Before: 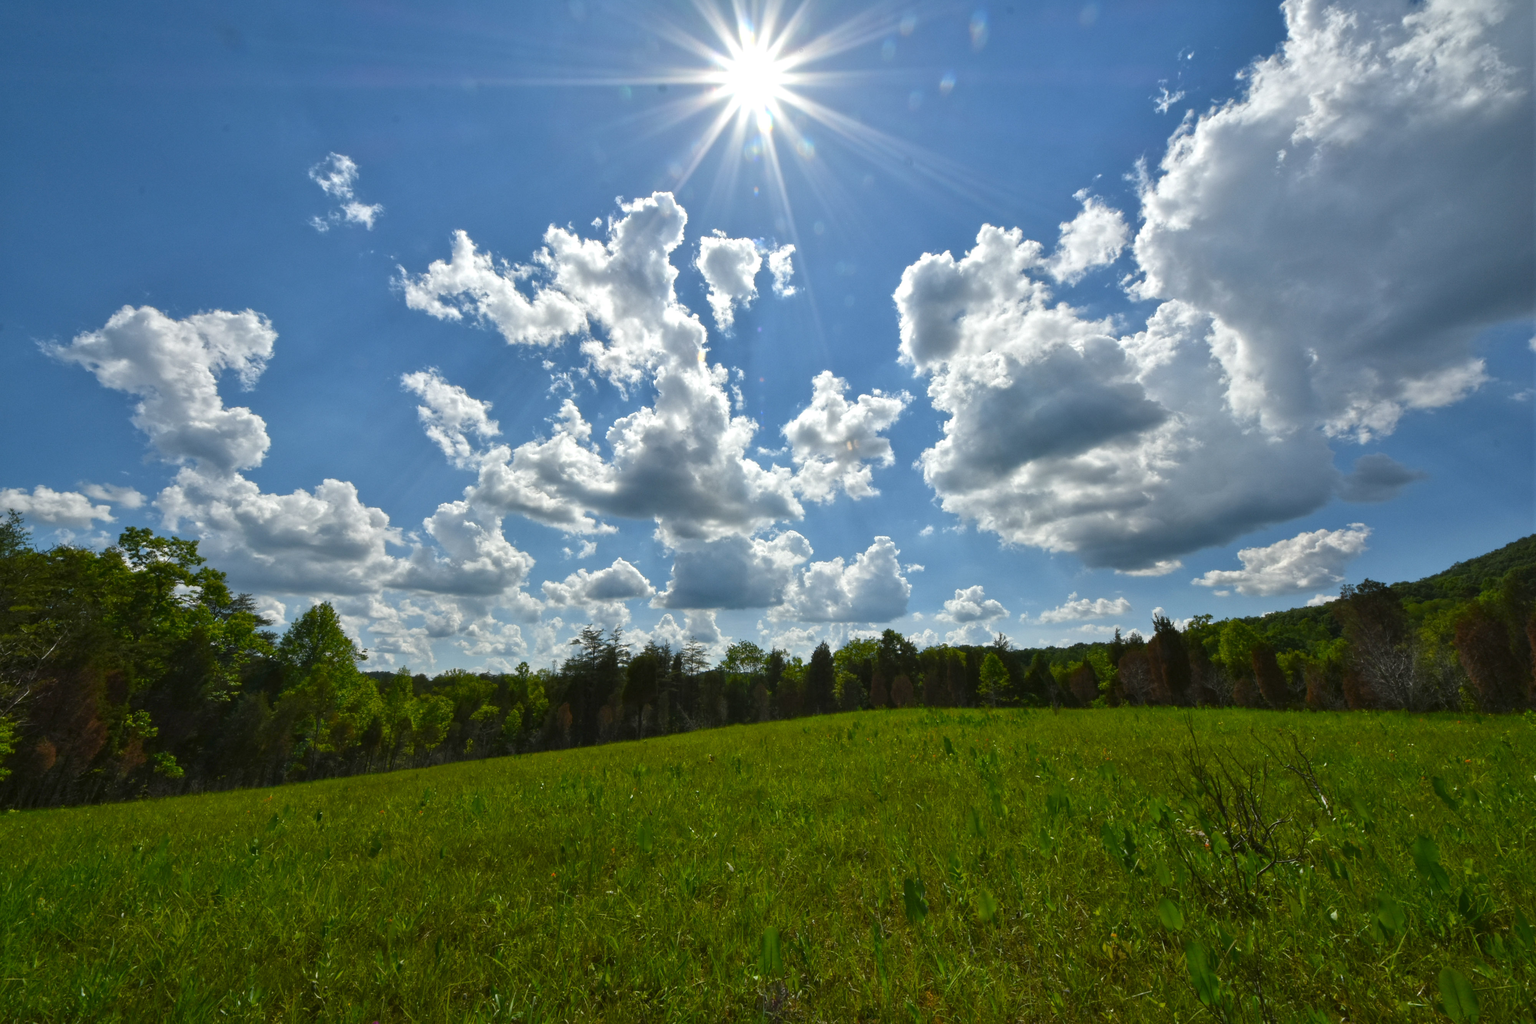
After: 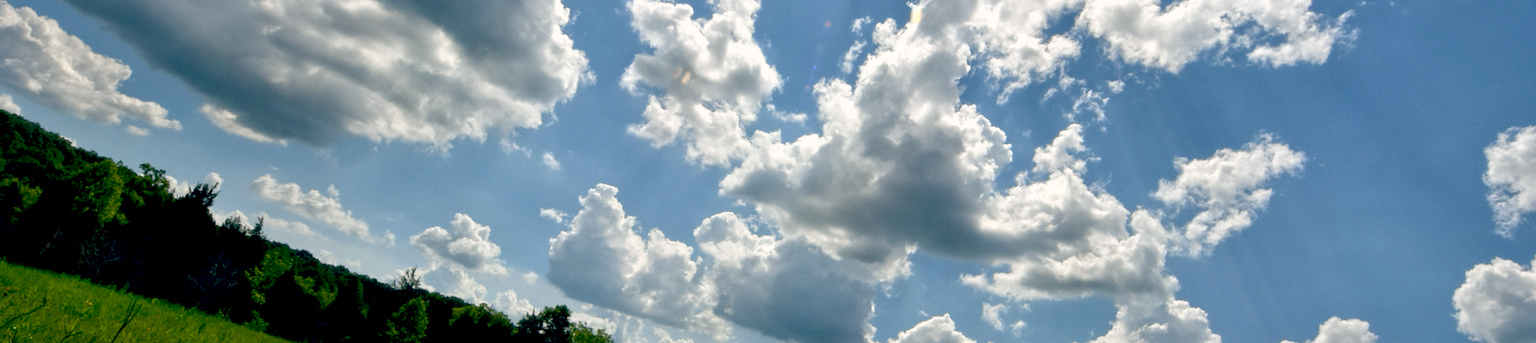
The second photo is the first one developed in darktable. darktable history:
crop and rotate: angle 16.12°, top 30.835%, bottom 35.653%
color balance: lift [0.975, 0.993, 1, 1.015], gamma [1.1, 1, 1, 0.945], gain [1, 1.04, 1, 0.95]
